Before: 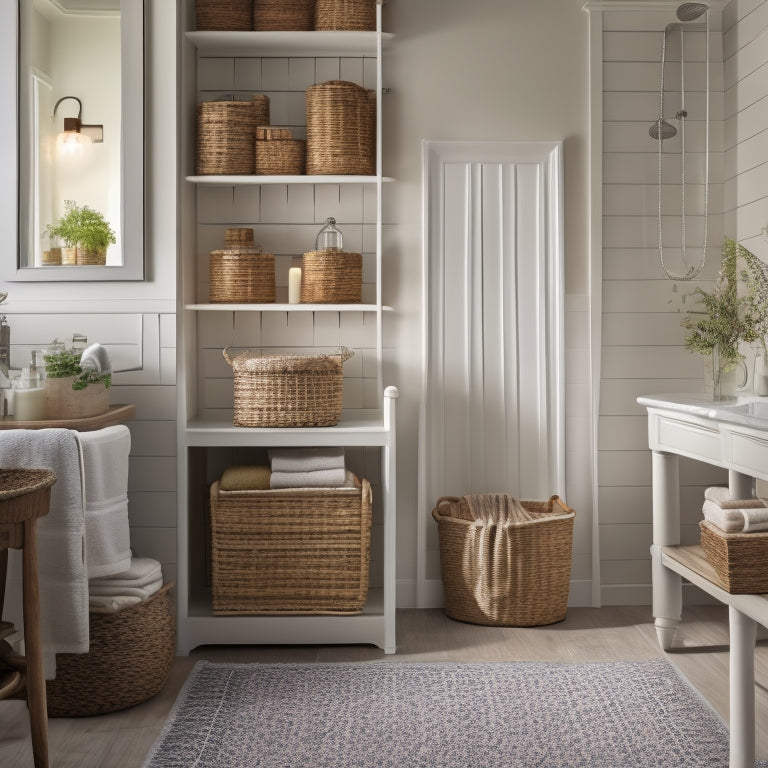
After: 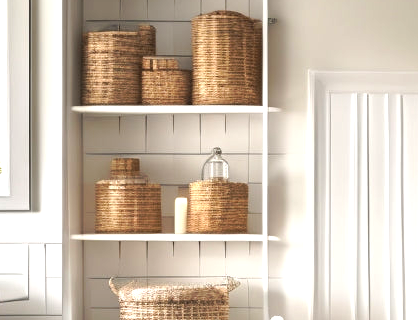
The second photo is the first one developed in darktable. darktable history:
crop: left 14.878%, top 9.187%, right 30.627%, bottom 49.12%
tone curve: curves: ch0 [(0, 0) (0.003, 0.003) (0.011, 0.011) (0.025, 0.024) (0.044, 0.043) (0.069, 0.067) (0.1, 0.096) (0.136, 0.131) (0.177, 0.171) (0.224, 0.217) (0.277, 0.268) (0.335, 0.324) (0.399, 0.386) (0.468, 0.453) (0.543, 0.547) (0.623, 0.626) (0.709, 0.712) (0.801, 0.802) (0.898, 0.898) (1, 1)], preserve colors none
exposure: black level correction 0, exposure 1 EV, compensate highlight preservation false
